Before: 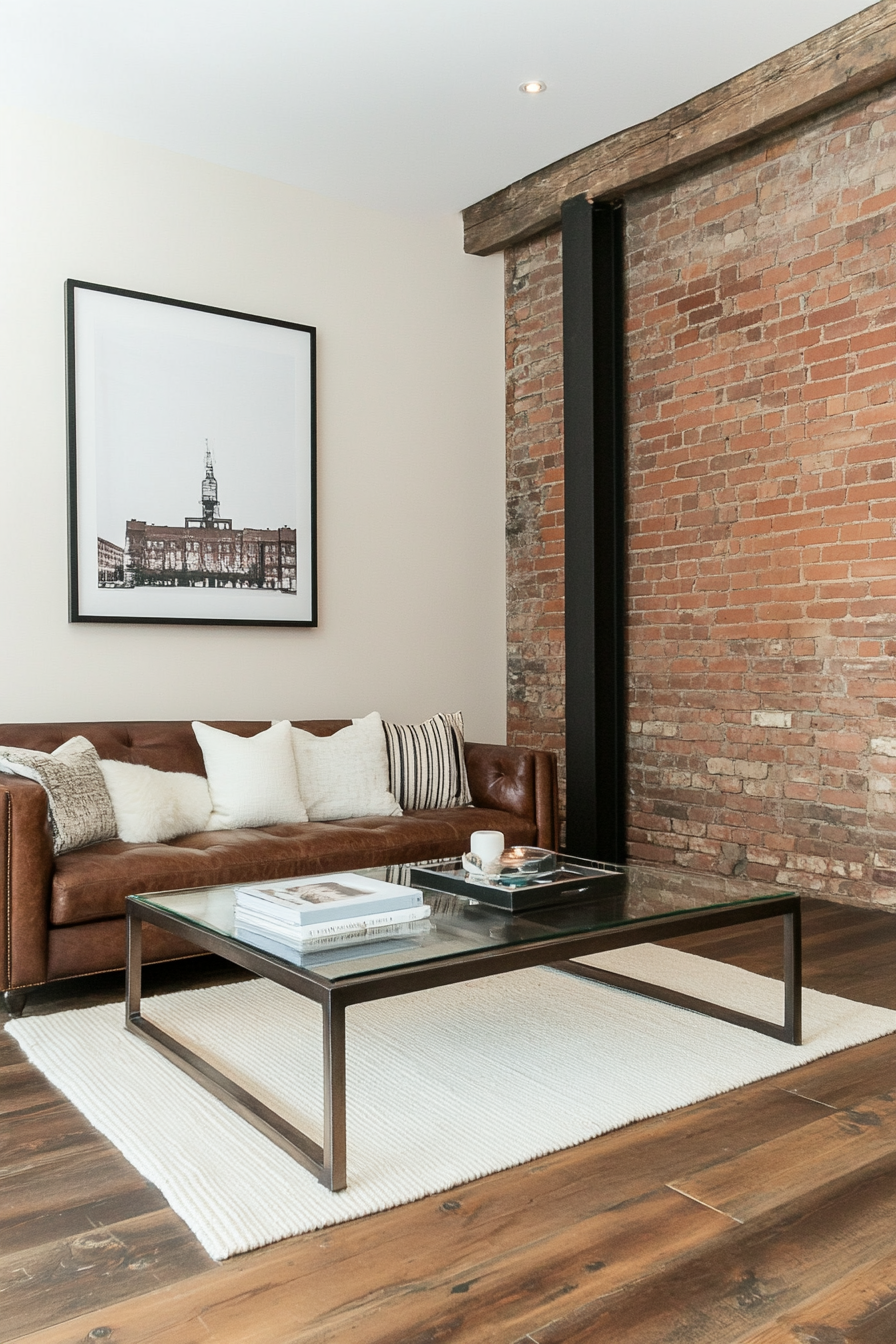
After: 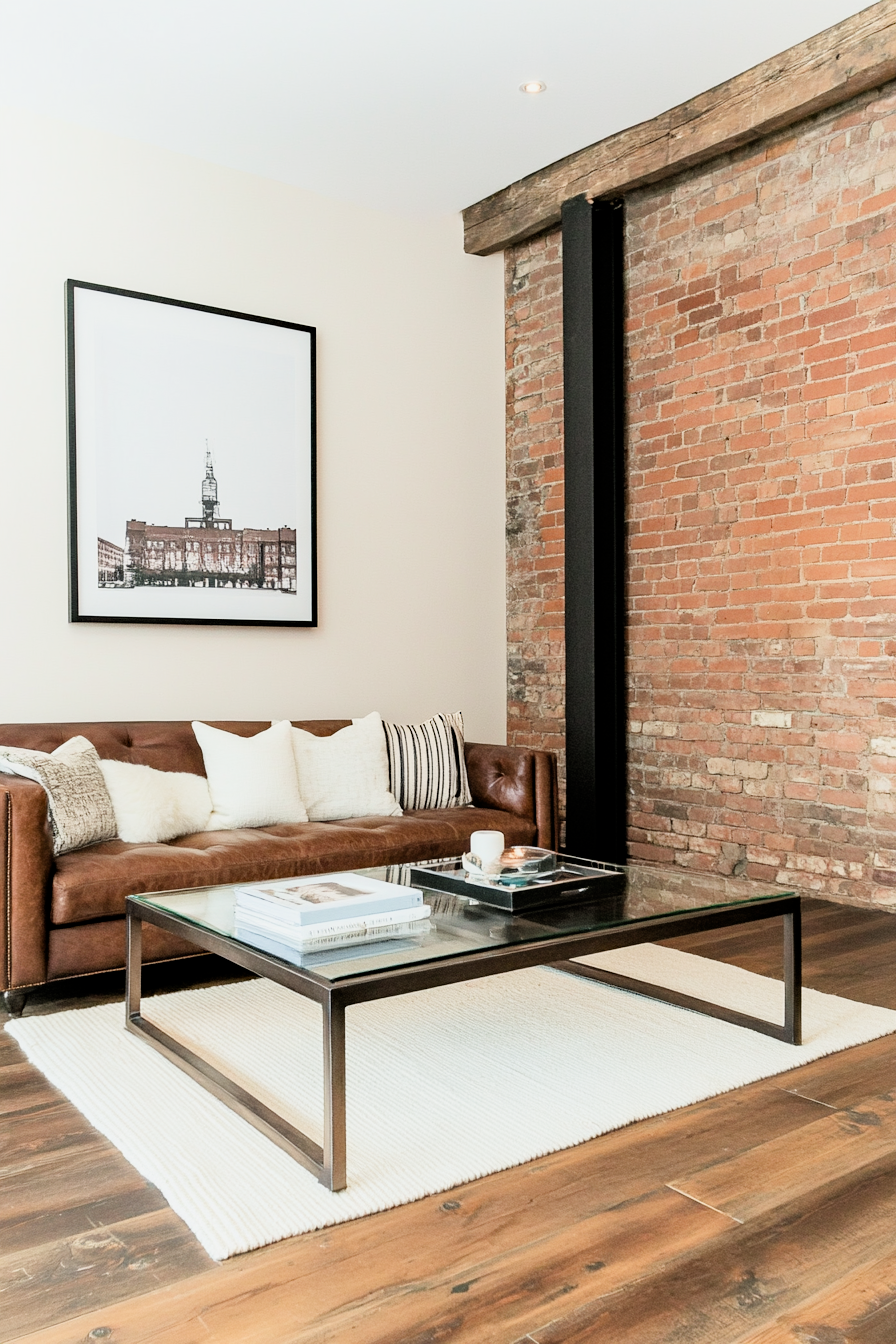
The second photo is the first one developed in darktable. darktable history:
haze removal: compatibility mode true, adaptive false
exposure: black level correction 0, exposure 0.851 EV, compensate highlight preservation false
filmic rgb: black relative exposure -7.6 EV, white relative exposure 4.66 EV, target black luminance 0%, hardness 3.56, latitude 50.44%, contrast 1.031, highlights saturation mix 9.86%, shadows ↔ highlights balance -0.183%, contrast in shadows safe
